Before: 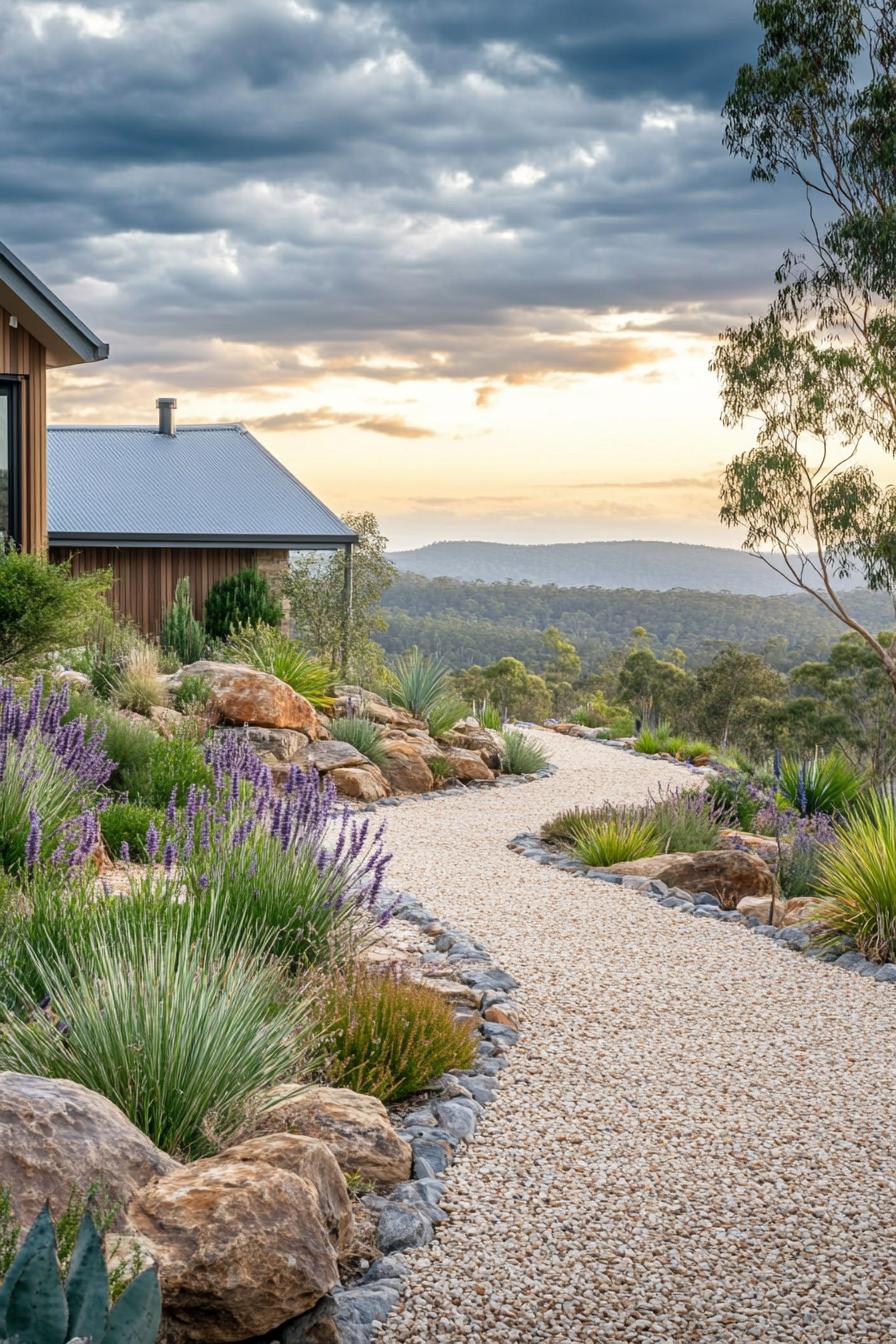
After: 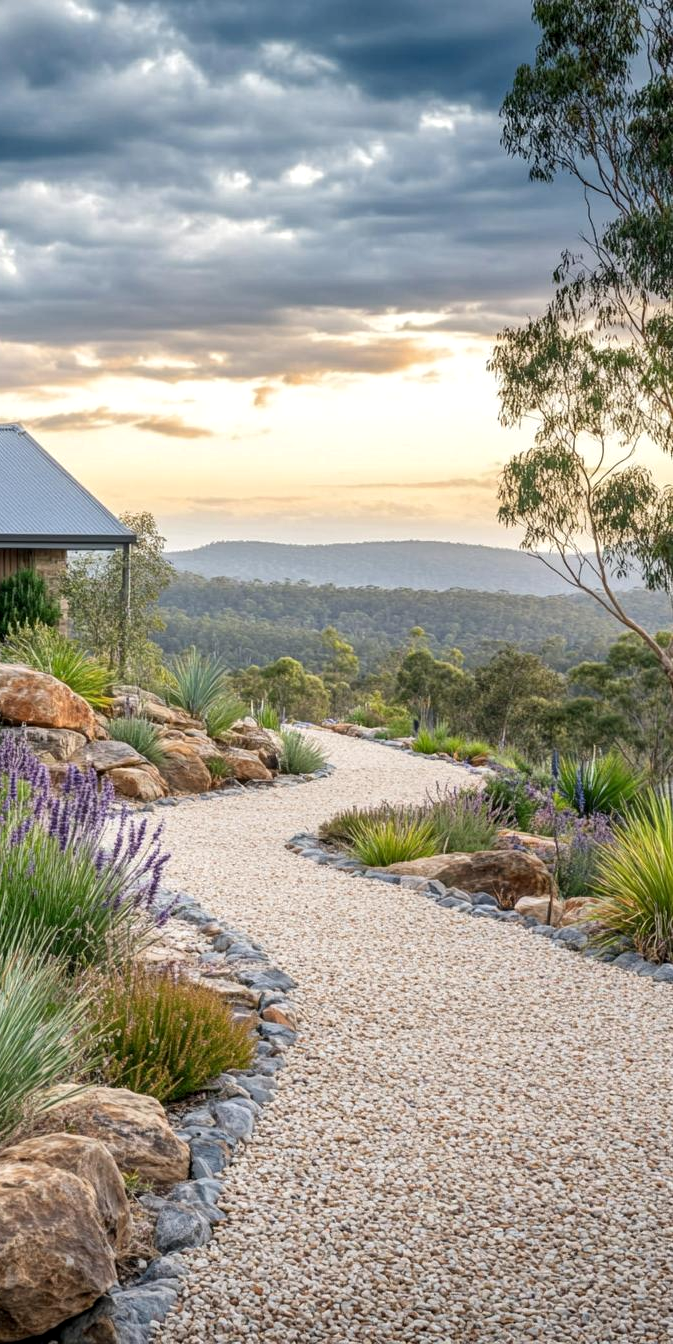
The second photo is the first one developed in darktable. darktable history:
local contrast: highlights 105%, shadows 101%, detail 120%, midtone range 0.2
crop and rotate: left 24.83%
